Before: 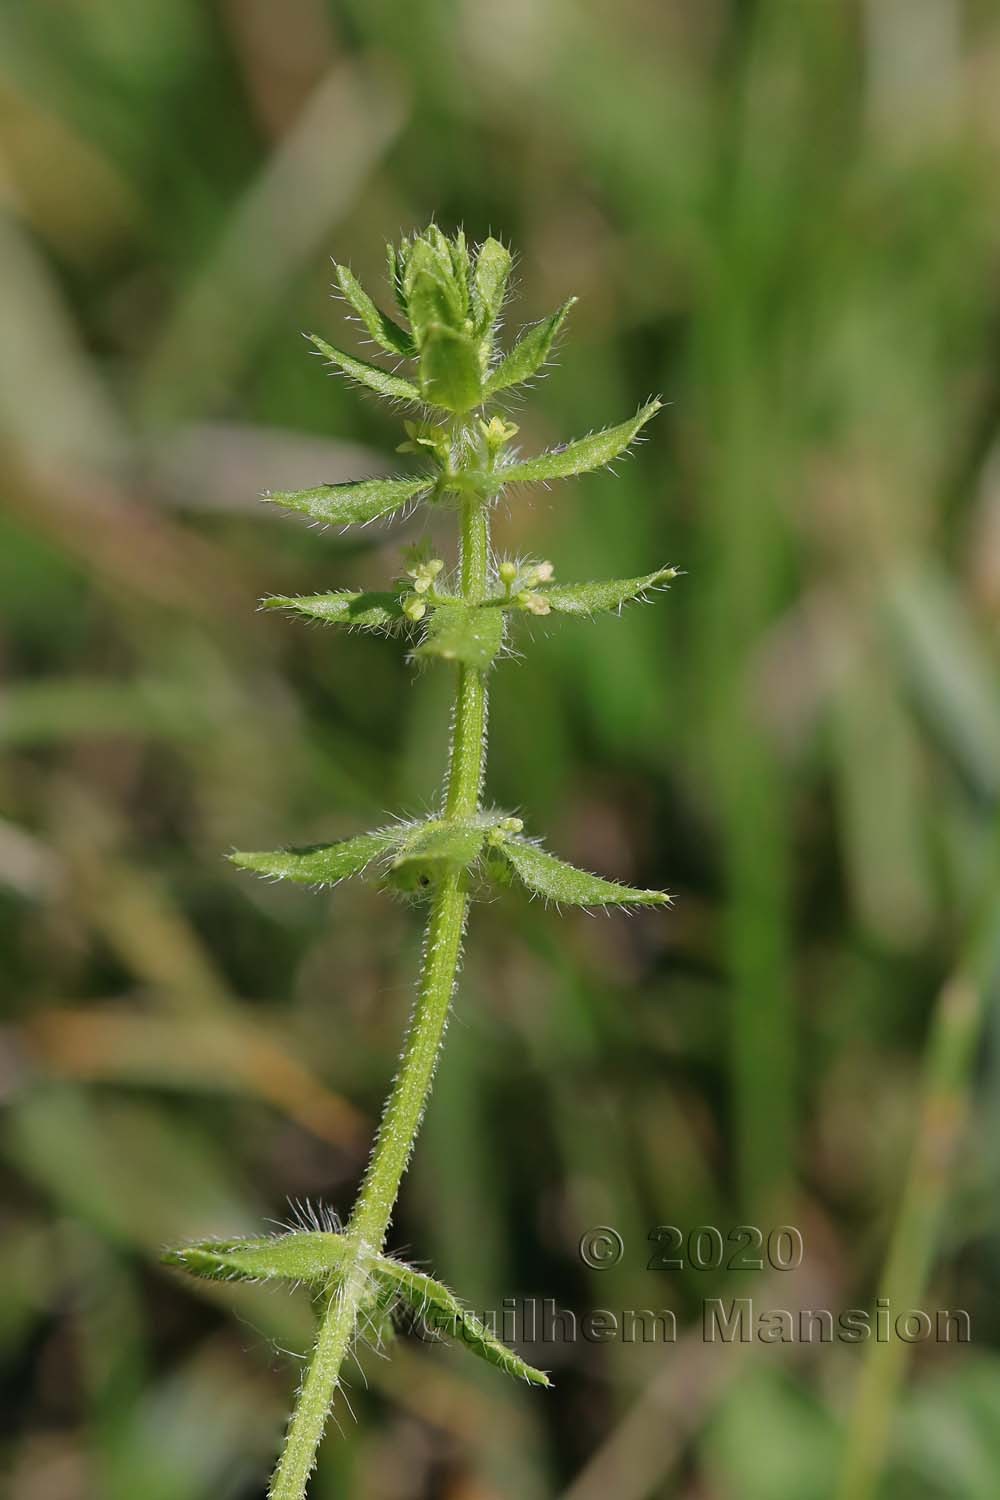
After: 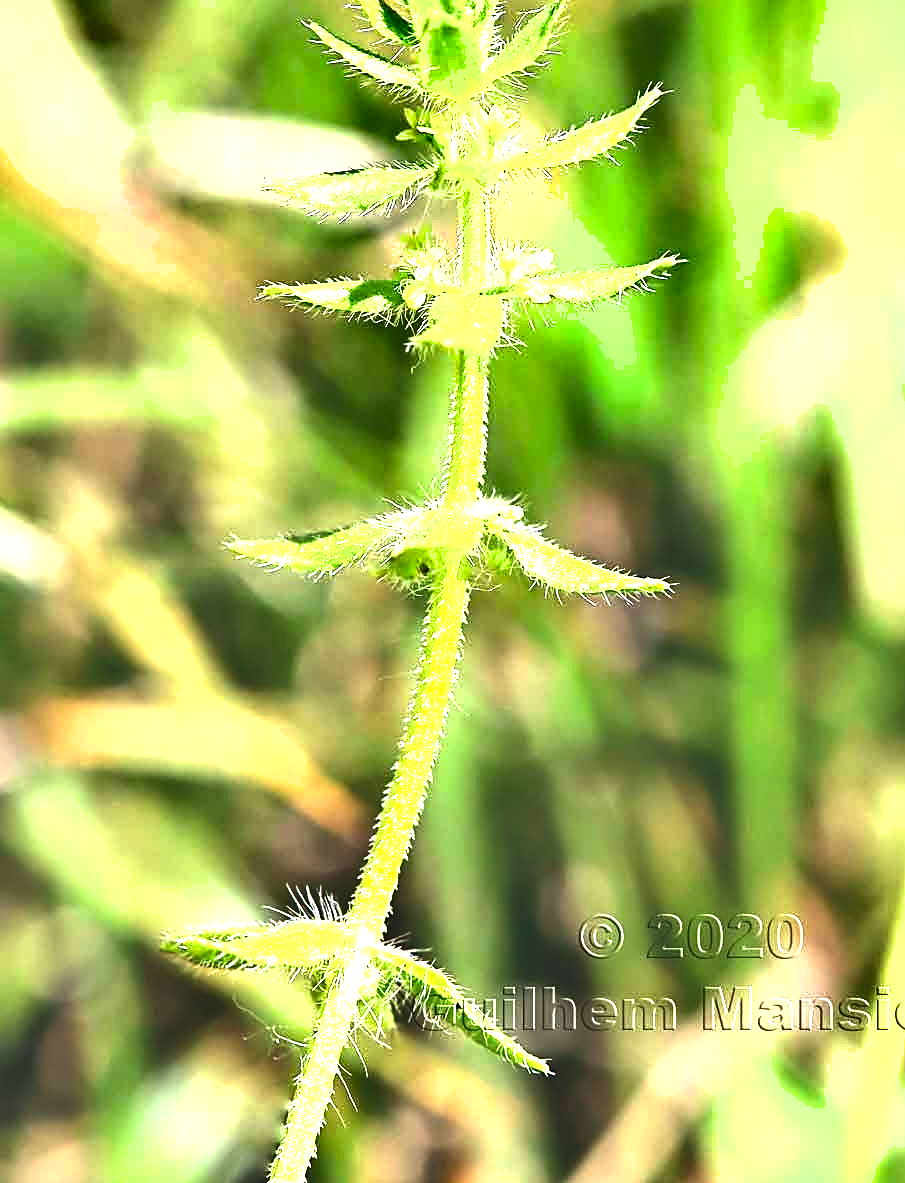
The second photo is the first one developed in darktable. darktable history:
sharpen: on, module defaults
exposure: black level correction -0.005, exposure 0.625 EV, compensate exposure bias true, compensate highlight preservation false
shadows and highlights: shadows 48.13, highlights -41.94, soften with gaussian
base curve: curves: ch0 [(0, 0) (0.257, 0.25) (0.482, 0.586) (0.757, 0.871) (1, 1)], exposure shift 0.01, preserve colors none
crop: top 20.832%, right 9.407%, bottom 0.262%
color correction: highlights b* 0.051
levels: levels [0, 0.281, 0.562]
